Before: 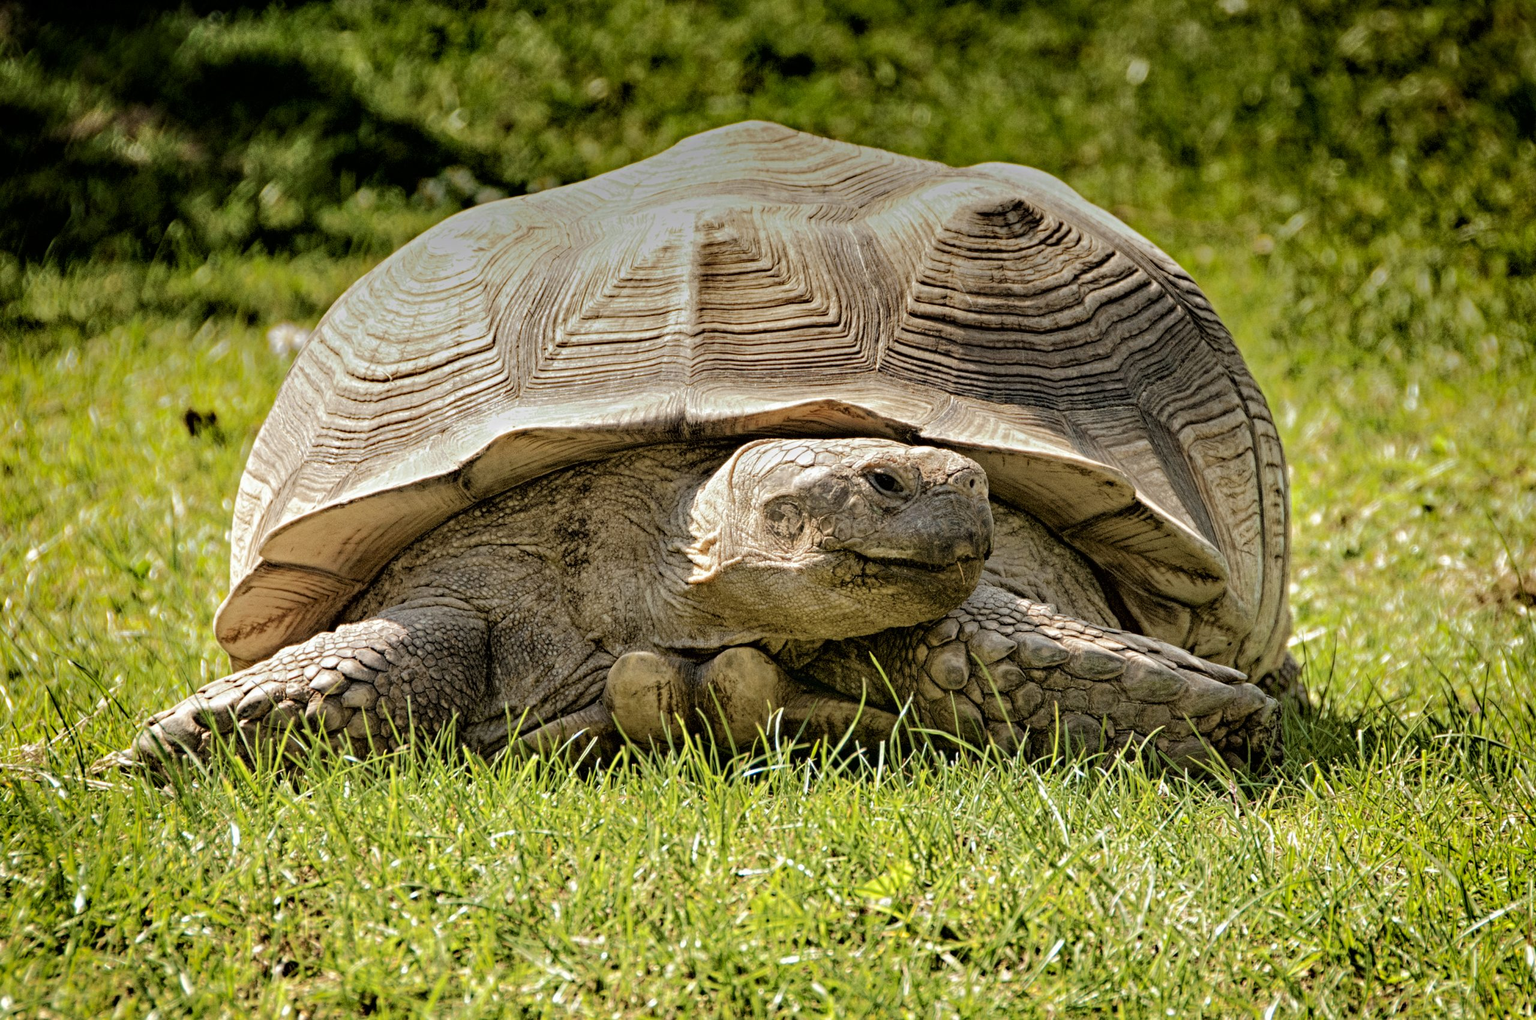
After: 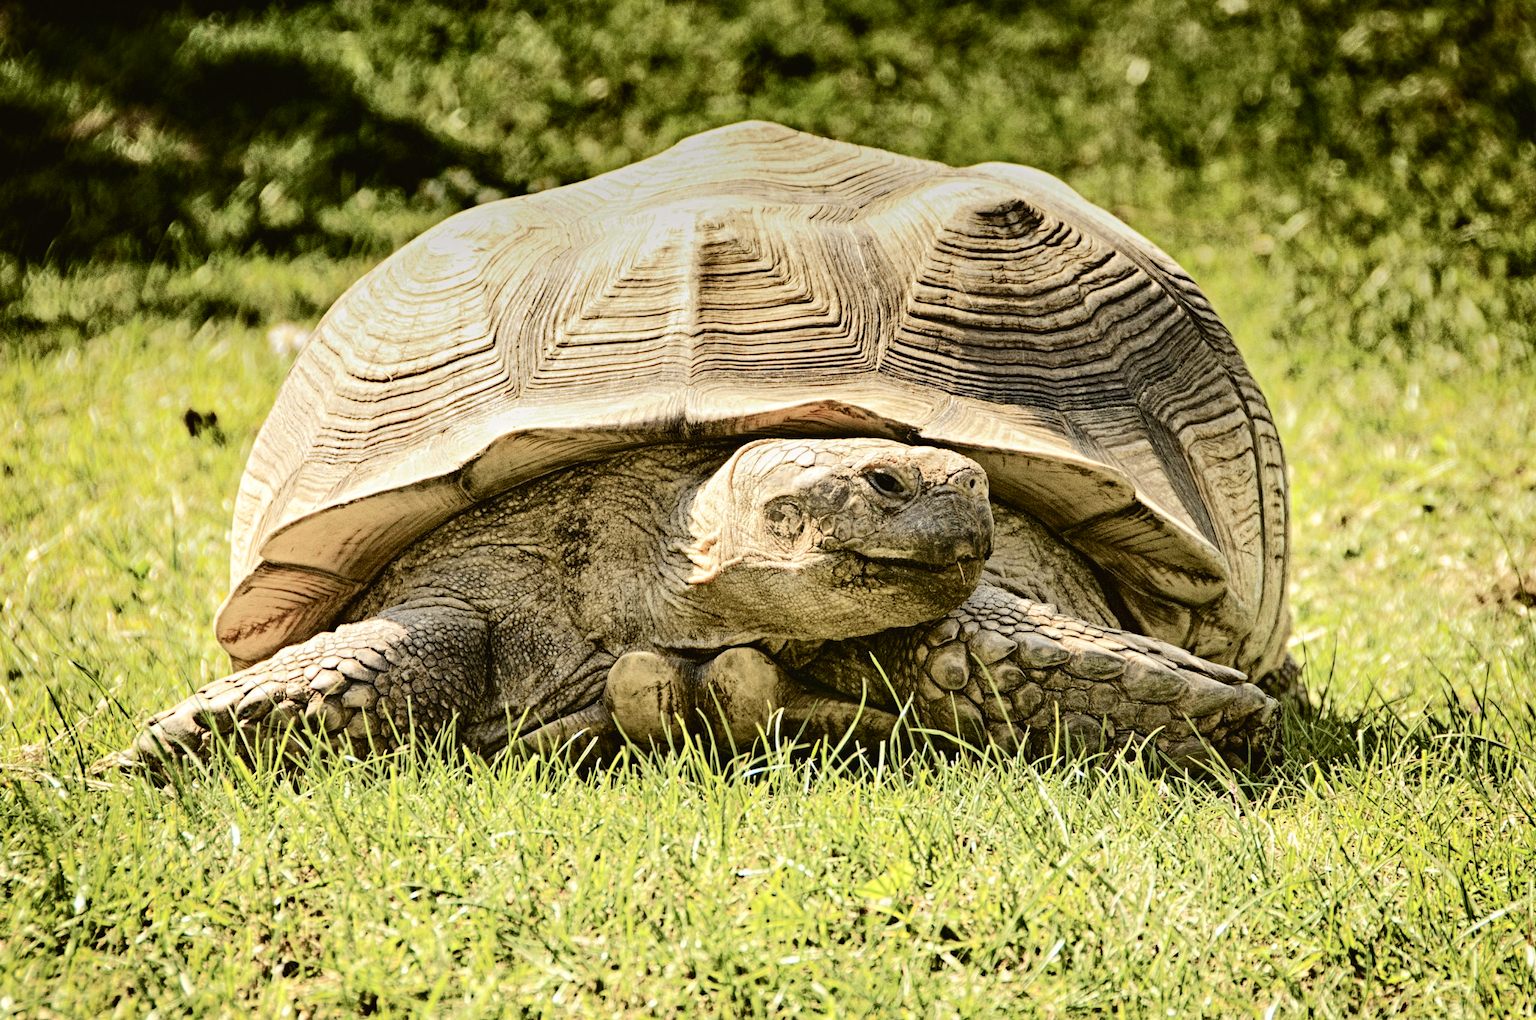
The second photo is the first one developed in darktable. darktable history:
tone curve: curves: ch0 [(0, 0.026) (0.184, 0.172) (0.391, 0.468) (0.446, 0.56) (0.605, 0.758) (0.831, 0.931) (0.992, 1)]; ch1 [(0, 0) (0.437, 0.447) (0.501, 0.502) (0.538, 0.539) (0.574, 0.589) (0.617, 0.64) (0.699, 0.749) (0.859, 0.919) (1, 1)]; ch2 [(0, 0) (0.33, 0.301) (0.421, 0.443) (0.447, 0.482) (0.499, 0.509) (0.538, 0.564) (0.585, 0.615) (0.664, 0.664) (1, 1)], color space Lab, independent channels, preserve colors none
